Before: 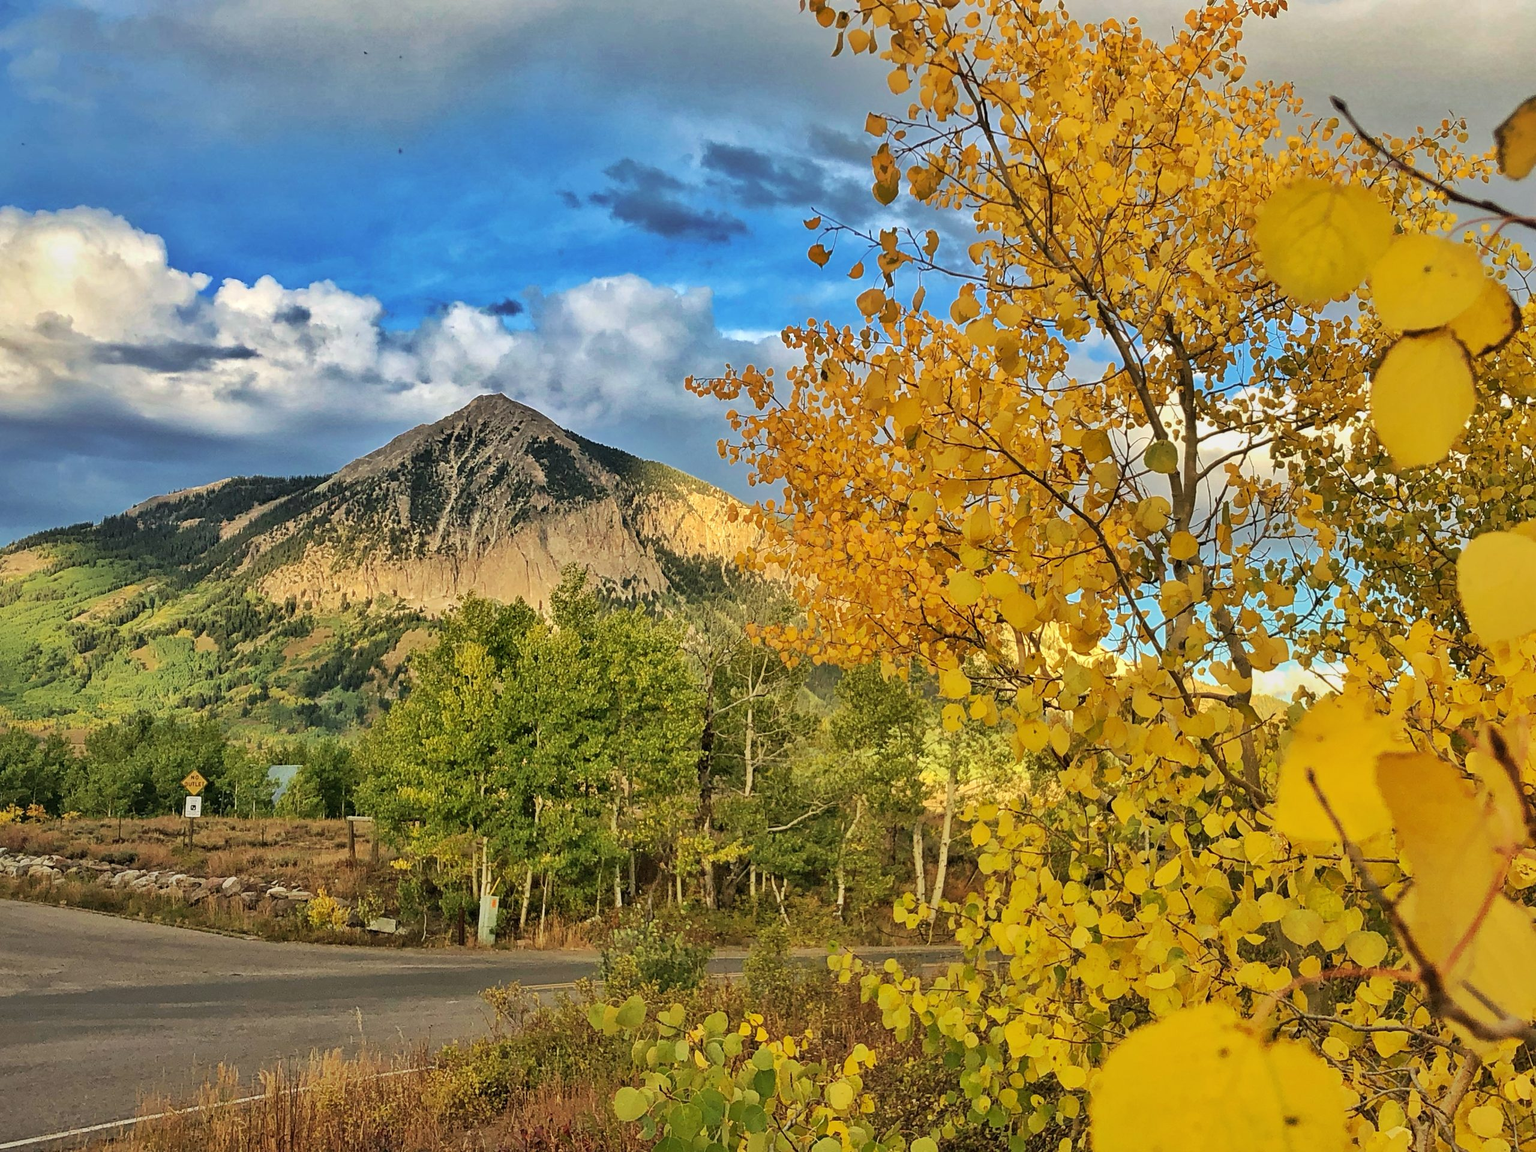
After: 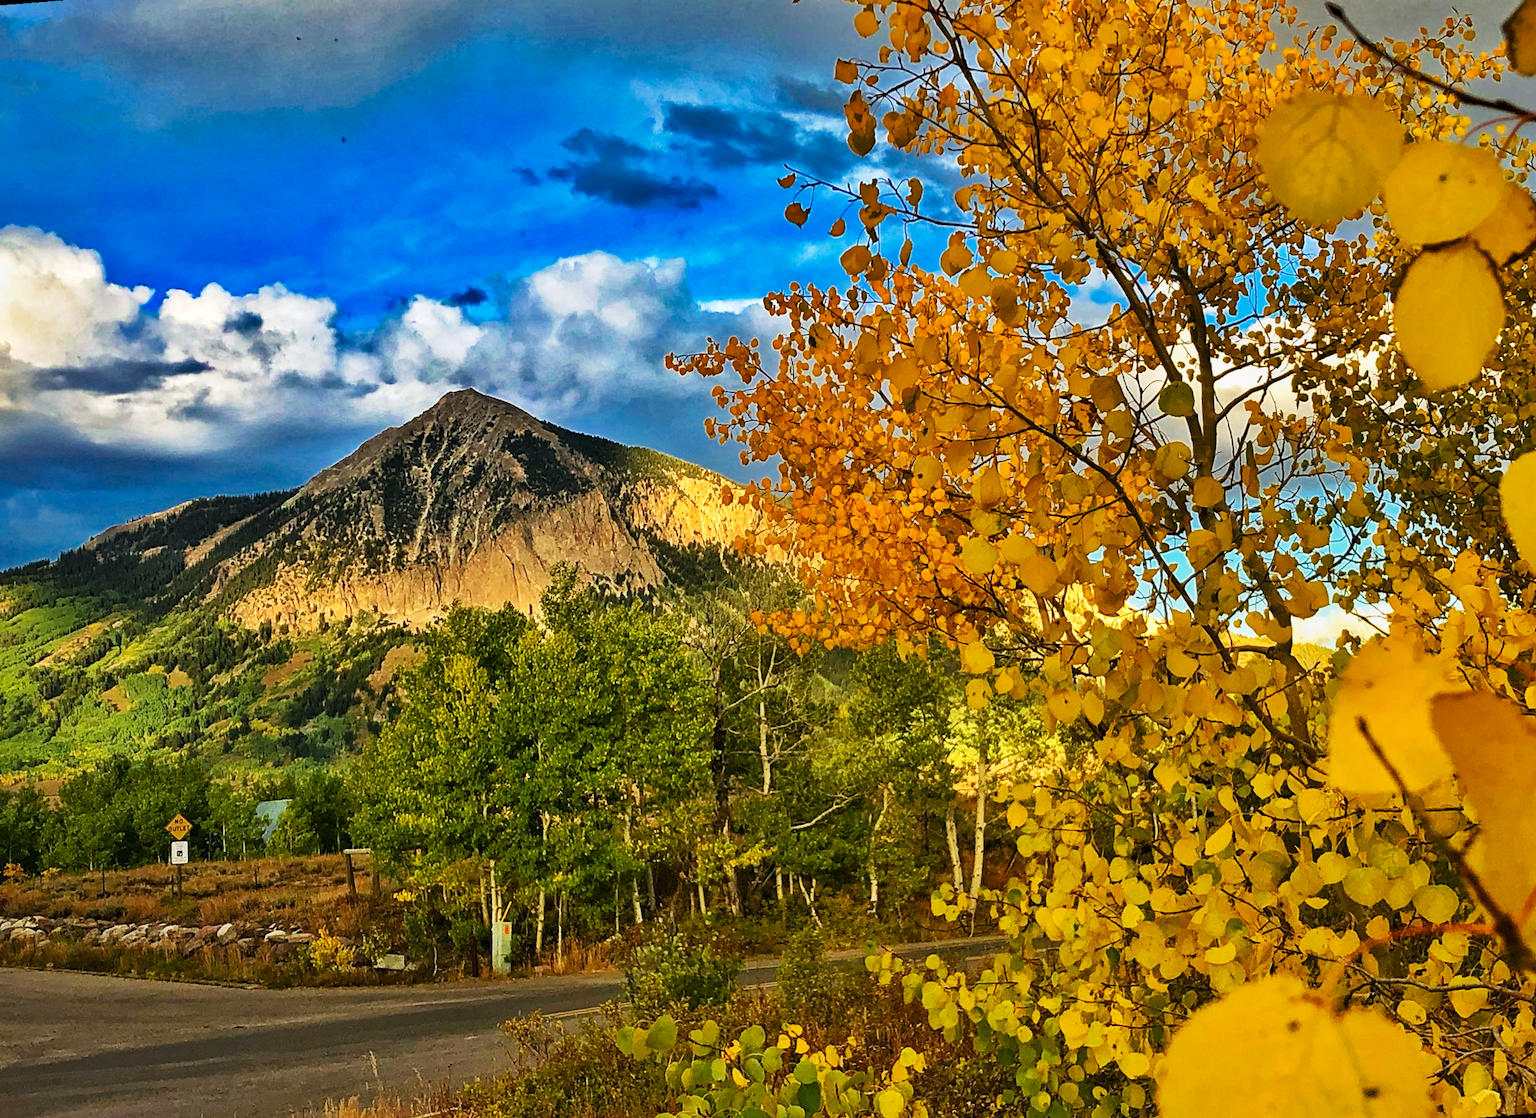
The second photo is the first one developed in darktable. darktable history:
tone curve: curves: ch0 [(0, 0) (0.003, 0.007) (0.011, 0.01) (0.025, 0.016) (0.044, 0.025) (0.069, 0.036) (0.1, 0.052) (0.136, 0.073) (0.177, 0.103) (0.224, 0.135) (0.277, 0.177) (0.335, 0.233) (0.399, 0.303) (0.468, 0.376) (0.543, 0.469) (0.623, 0.581) (0.709, 0.723) (0.801, 0.863) (0.898, 0.938) (1, 1)], preserve colors none
rotate and perspective: rotation -4.57°, crop left 0.054, crop right 0.944, crop top 0.087, crop bottom 0.914
color balance rgb: perceptual saturation grading › global saturation 20%, perceptual saturation grading › highlights -25%, perceptual saturation grading › shadows 50%, global vibrance -25%
haze removal: compatibility mode true, adaptive false
